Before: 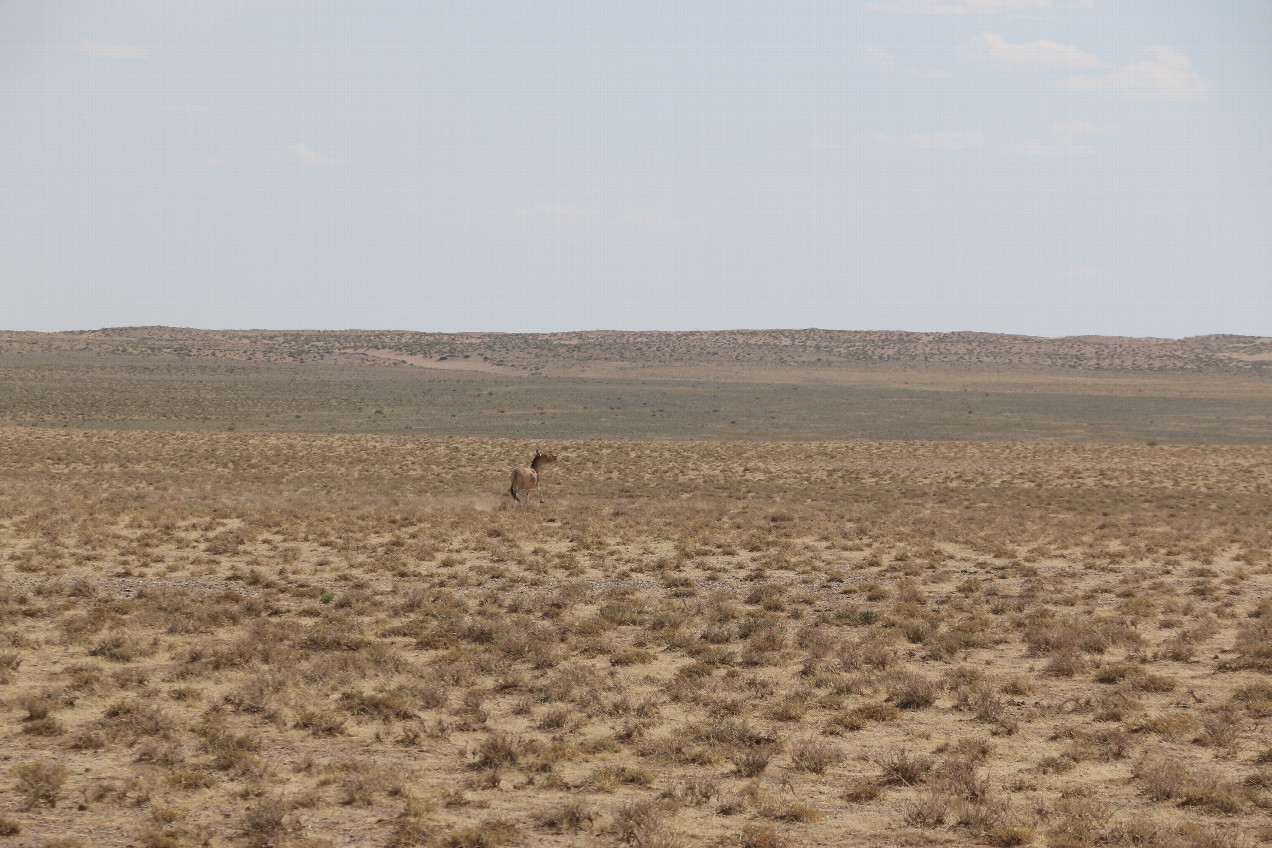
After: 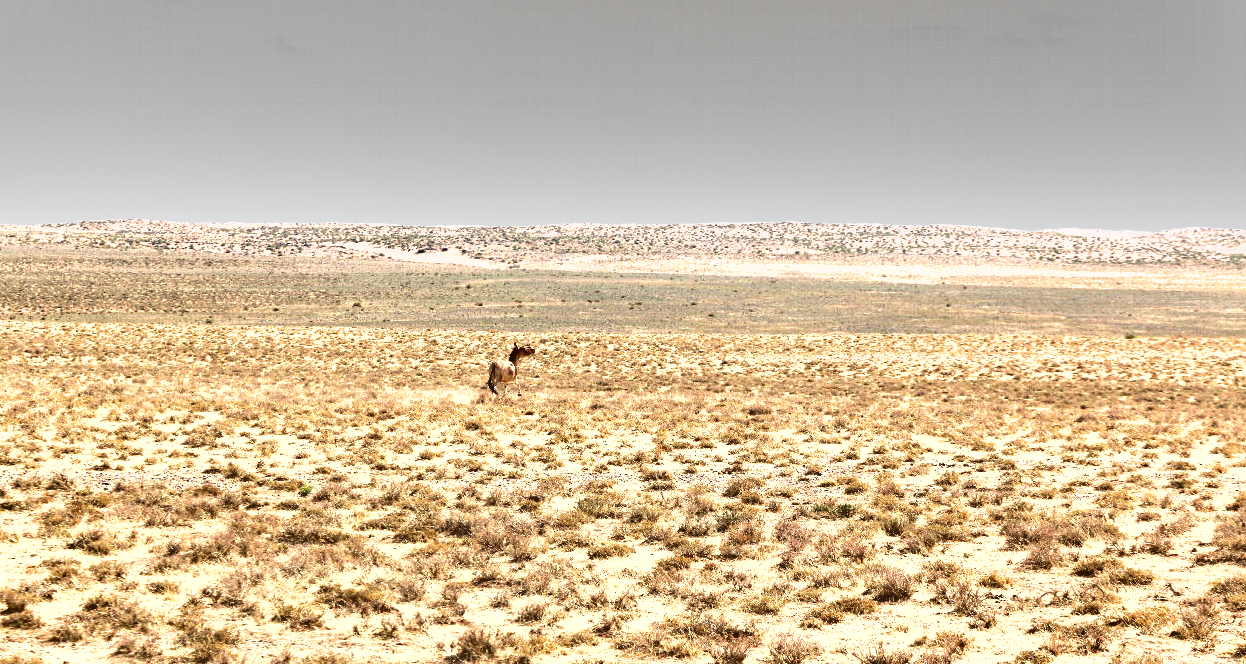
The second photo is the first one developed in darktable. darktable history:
exposure: black level correction 0.002, exposure 1.995 EV, compensate highlight preservation false
crop and rotate: left 1.816%, top 12.68%, right 0.224%, bottom 8.962%
shadows and highlights: soften with gaussian
